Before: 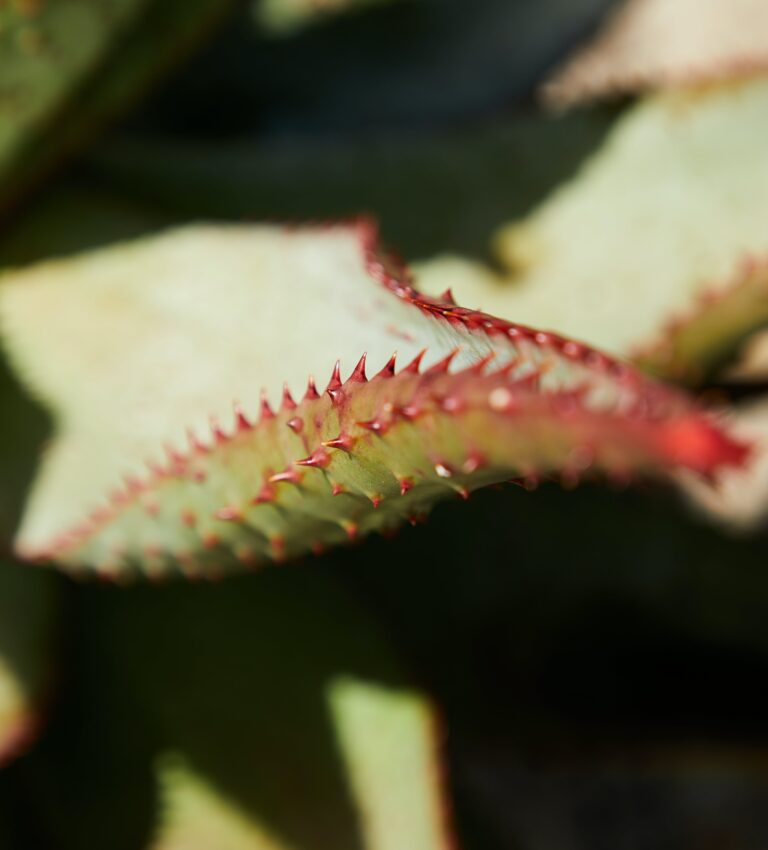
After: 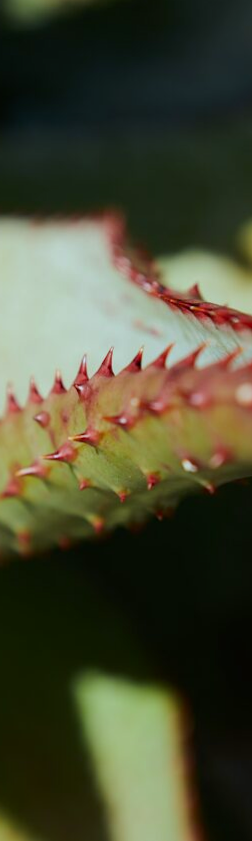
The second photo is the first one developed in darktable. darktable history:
rotate and perspective: rotation 0.174°, lens shift (vertical) 0.013, lens shift (horizontal) 0.019, shear 0.001, automatic cropping original format, crop left 0.007, crop right 0.991, crop top 0.016, crop bottom 0.997
shadows and highlights: shadows -20, white point adjustment -2, highlights -35
white balance: red 0.925, blue 1.046
crop: left 33.36%, right 33.36%
